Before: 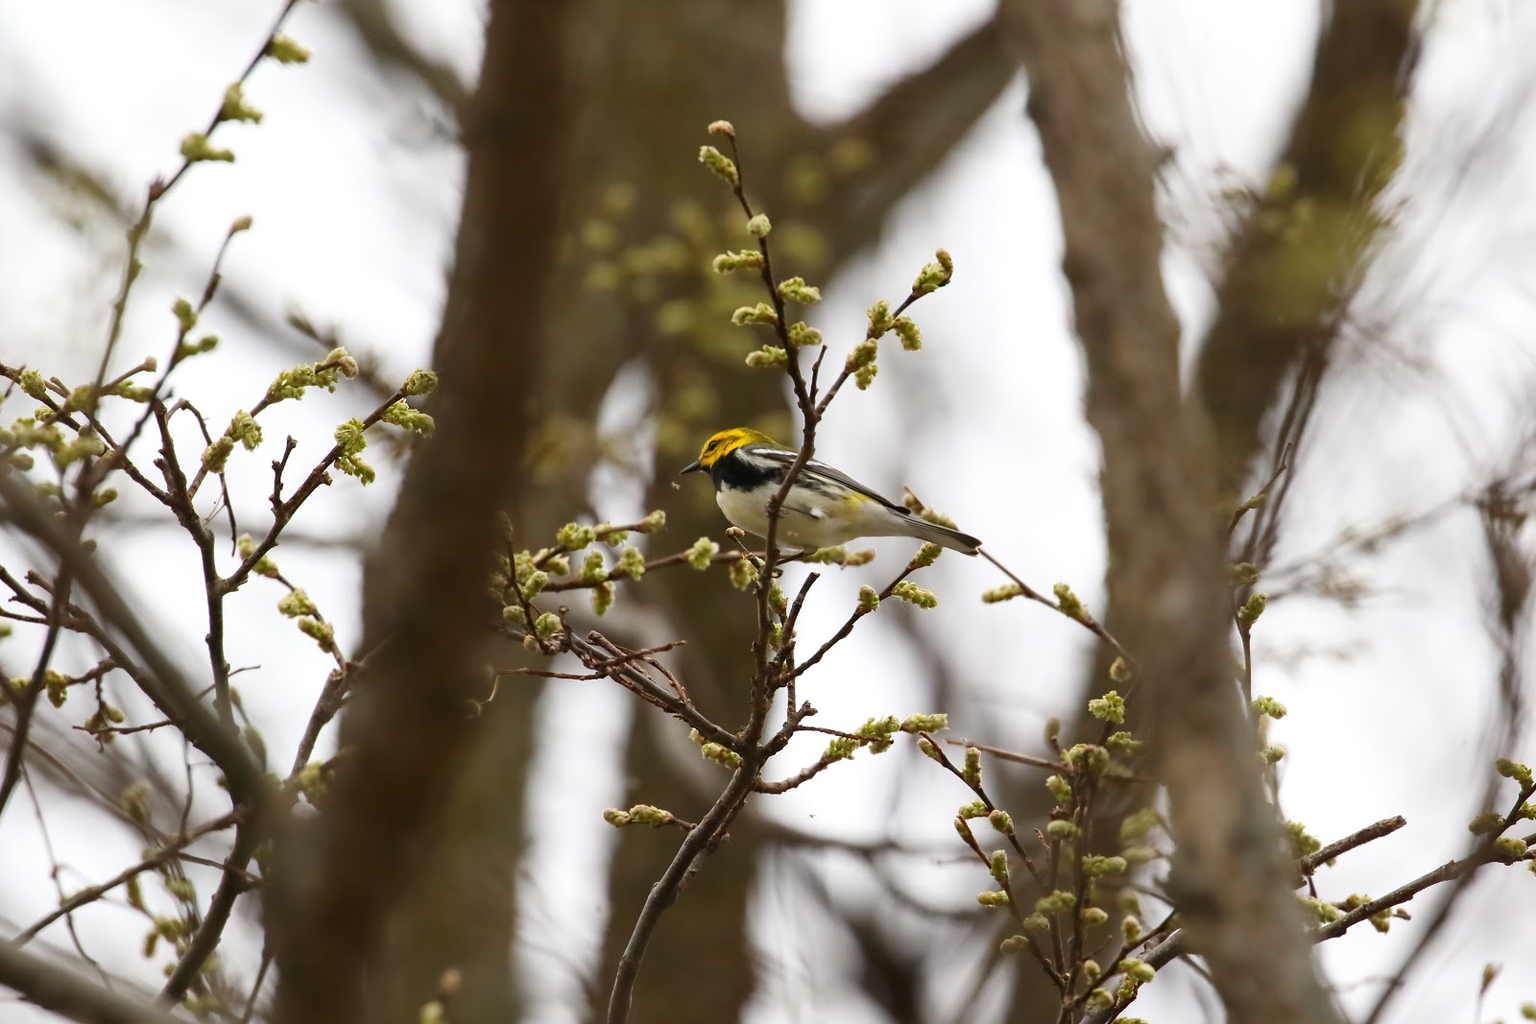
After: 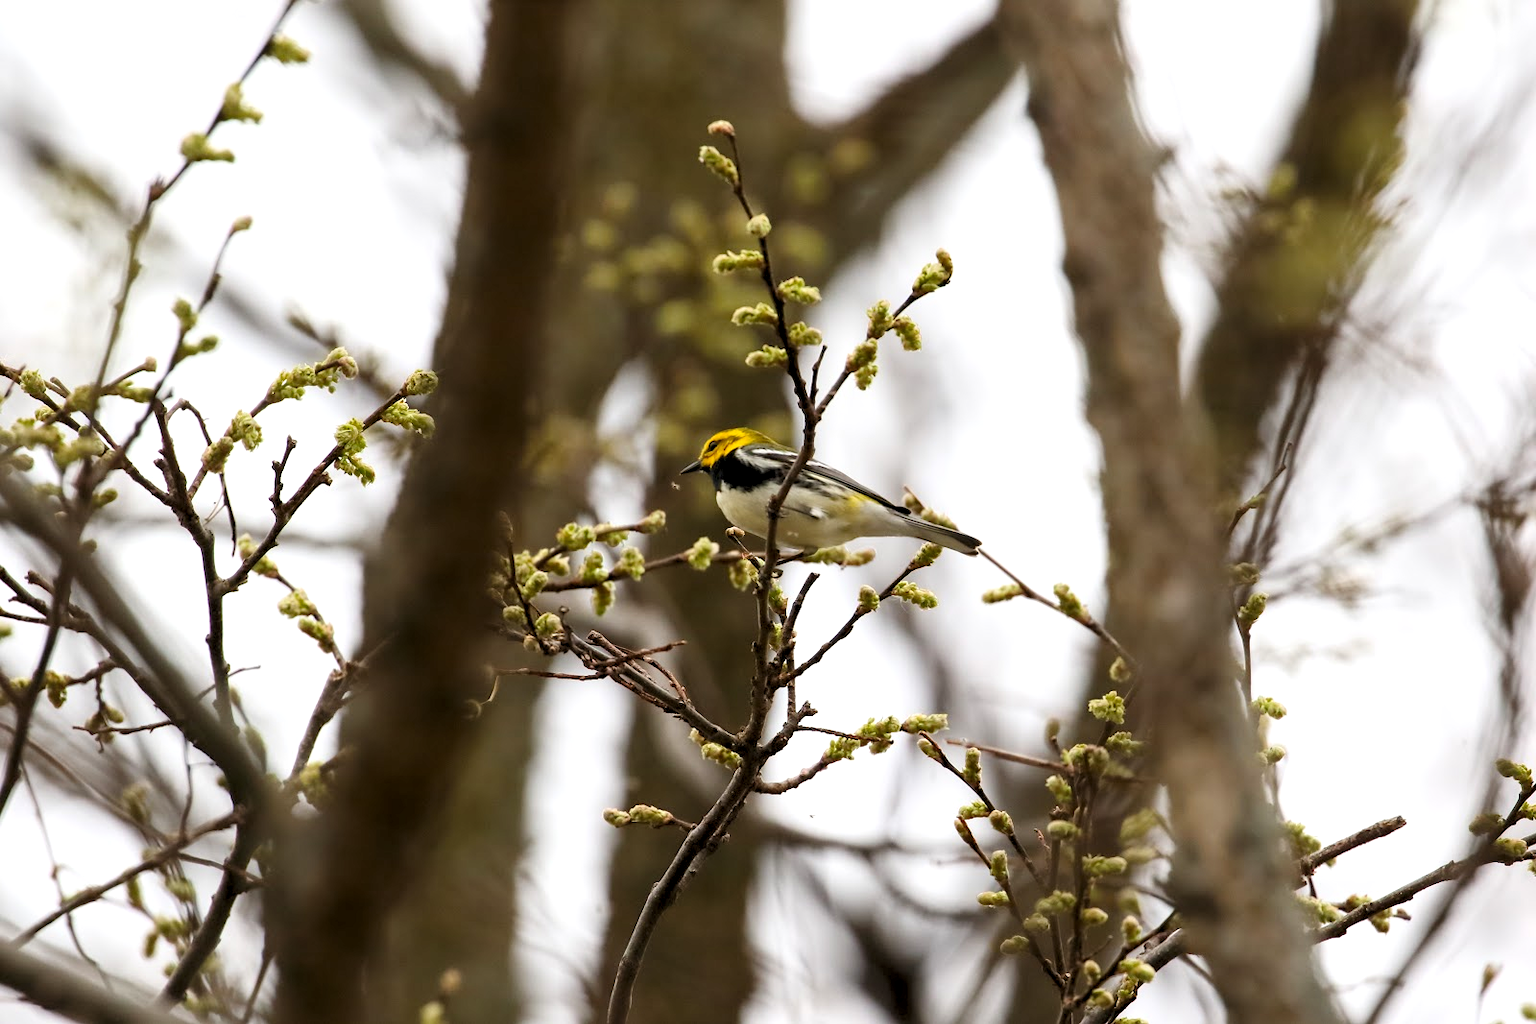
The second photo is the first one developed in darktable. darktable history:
local contrast: highlights 102%, shadows 103%, detail 120%, midtone range 0.2
levels: levels [0.073, 0.497, 0.972]
contrast brightness saturation: contrast 0.104, brightness 0.039, saturation 0.089
